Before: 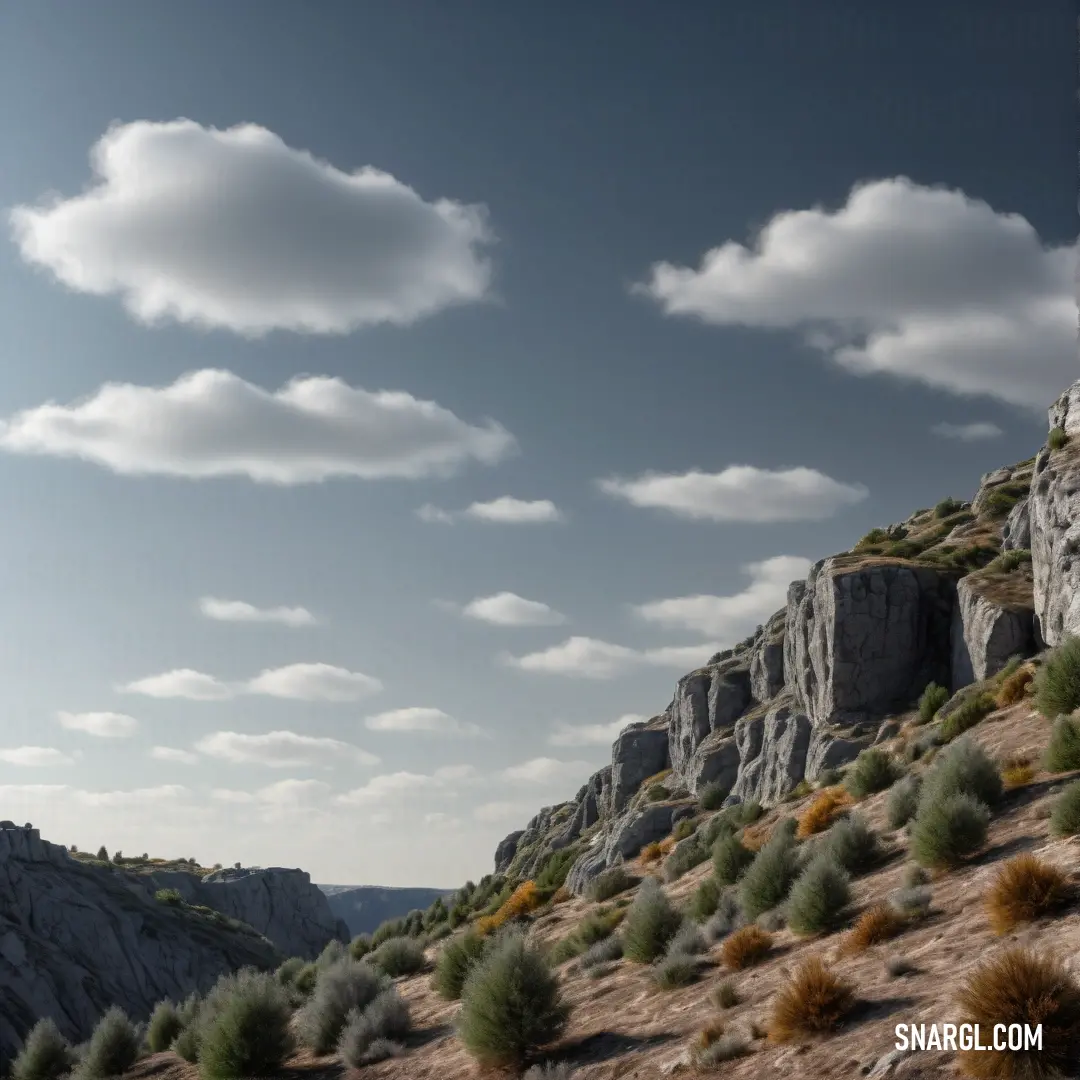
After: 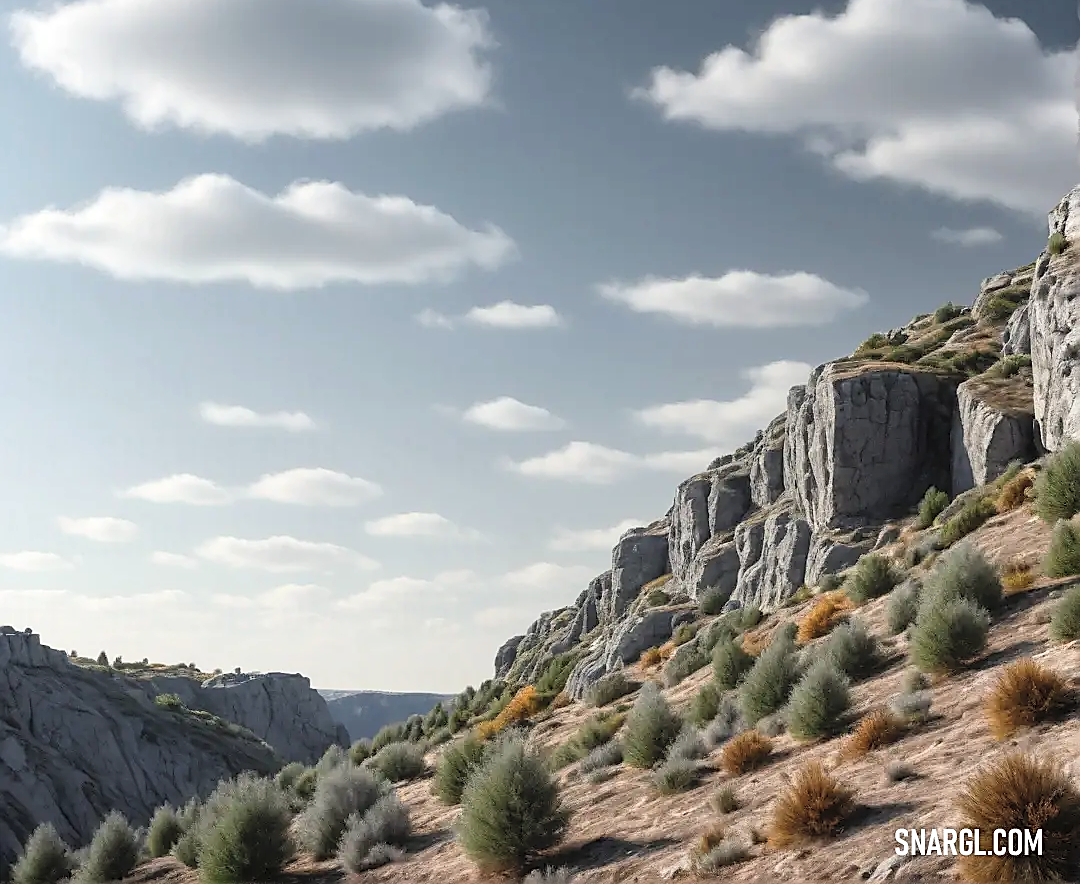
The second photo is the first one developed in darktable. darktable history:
crop and rotate: top 18.137%
exposure: black level correction 0, exposure 0.2 EV, compensate highlight preservation false
sharpen: radius 1.358, amount 1.238, threshold 0.707
contrast brightness saturation: contrast 0.137, brightness 0.211
